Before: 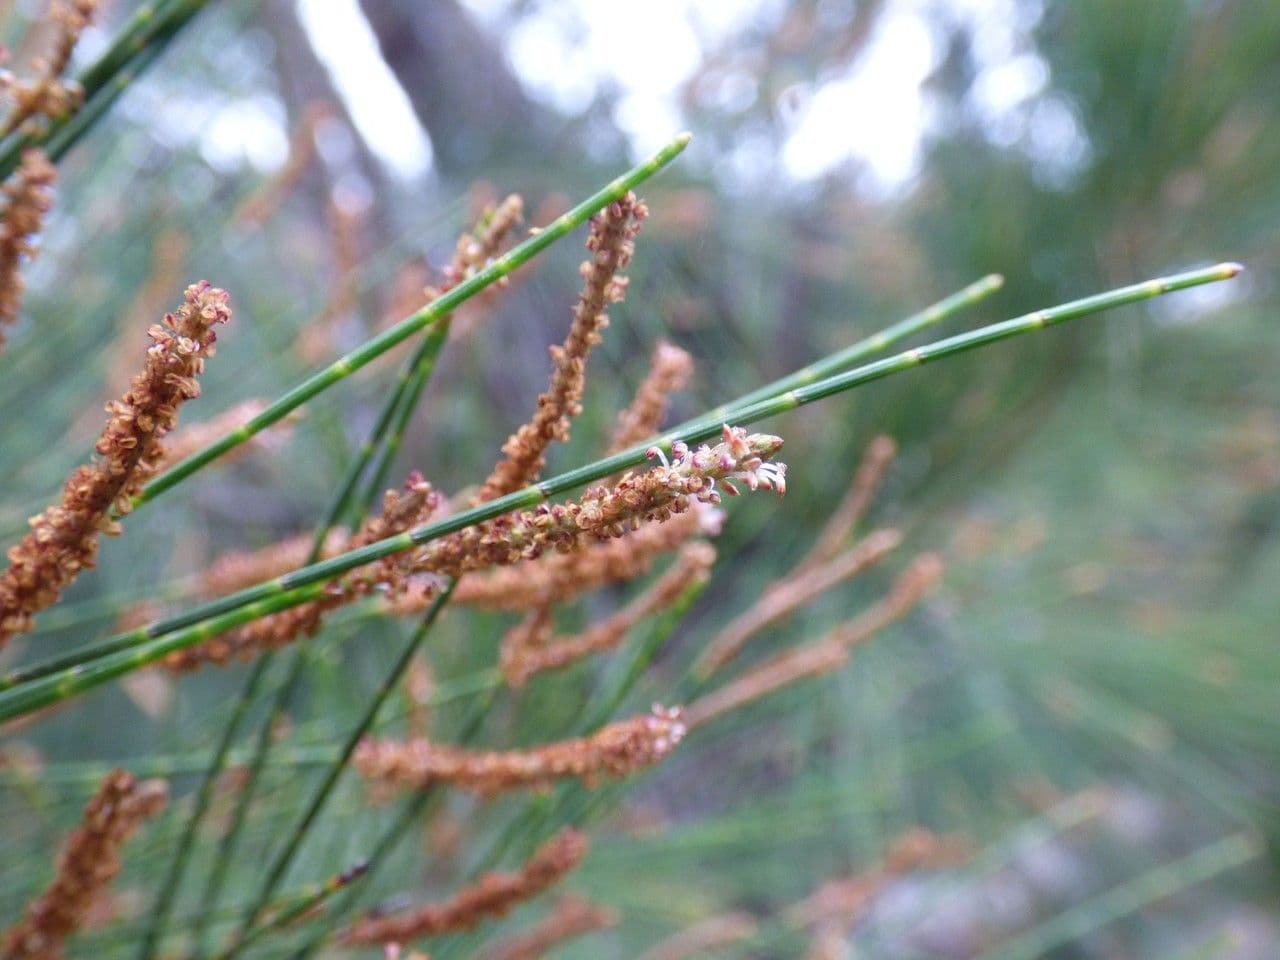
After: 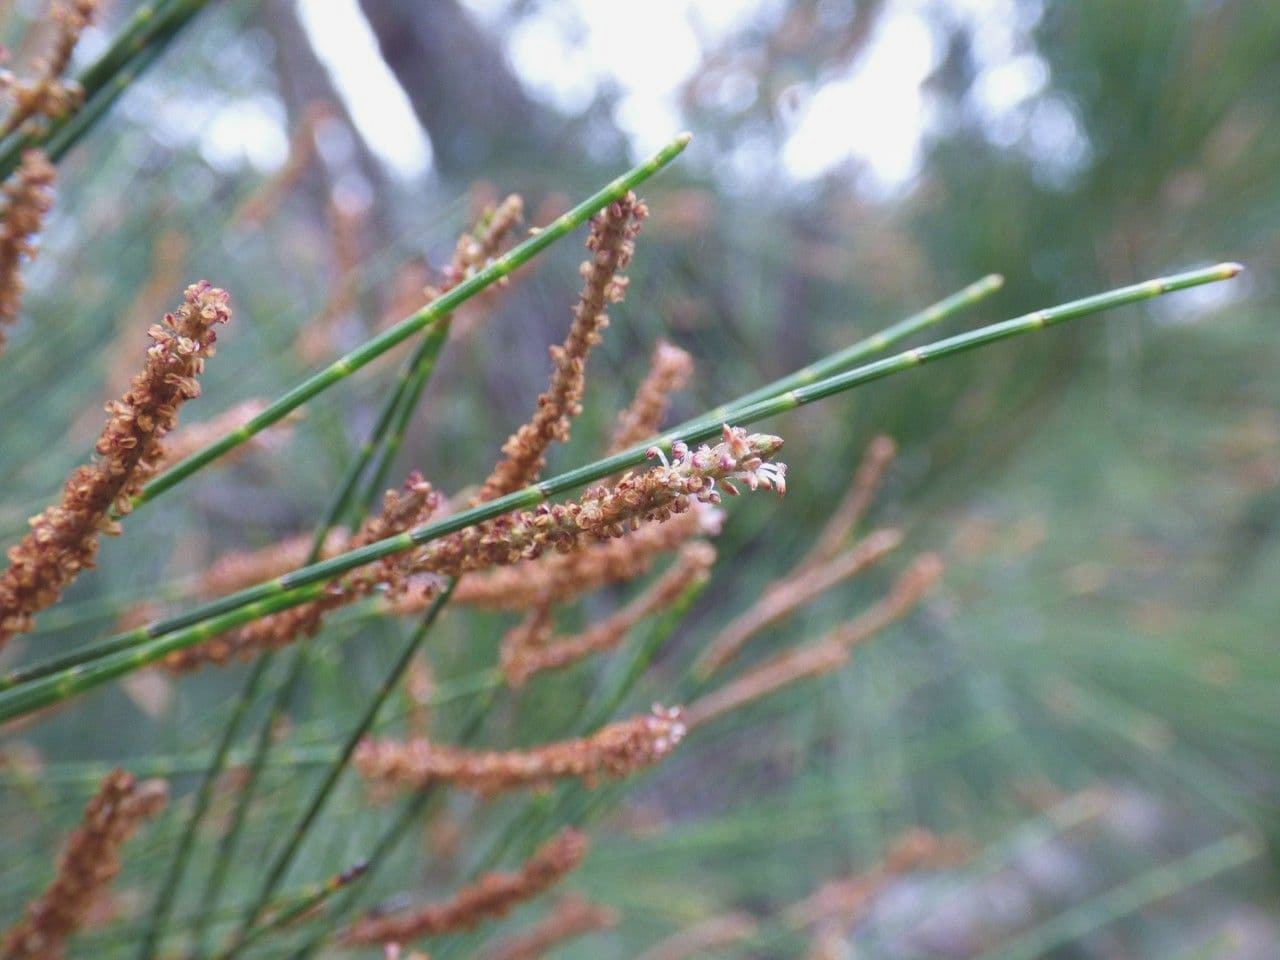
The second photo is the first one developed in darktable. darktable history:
shadows and highlights: radius 336.48, shadows 28.88, soften with gaussian
exposure: black level correction -0.015, exposure -0.131 EV, compensate exposure bias true, compensate highlight preservation false
